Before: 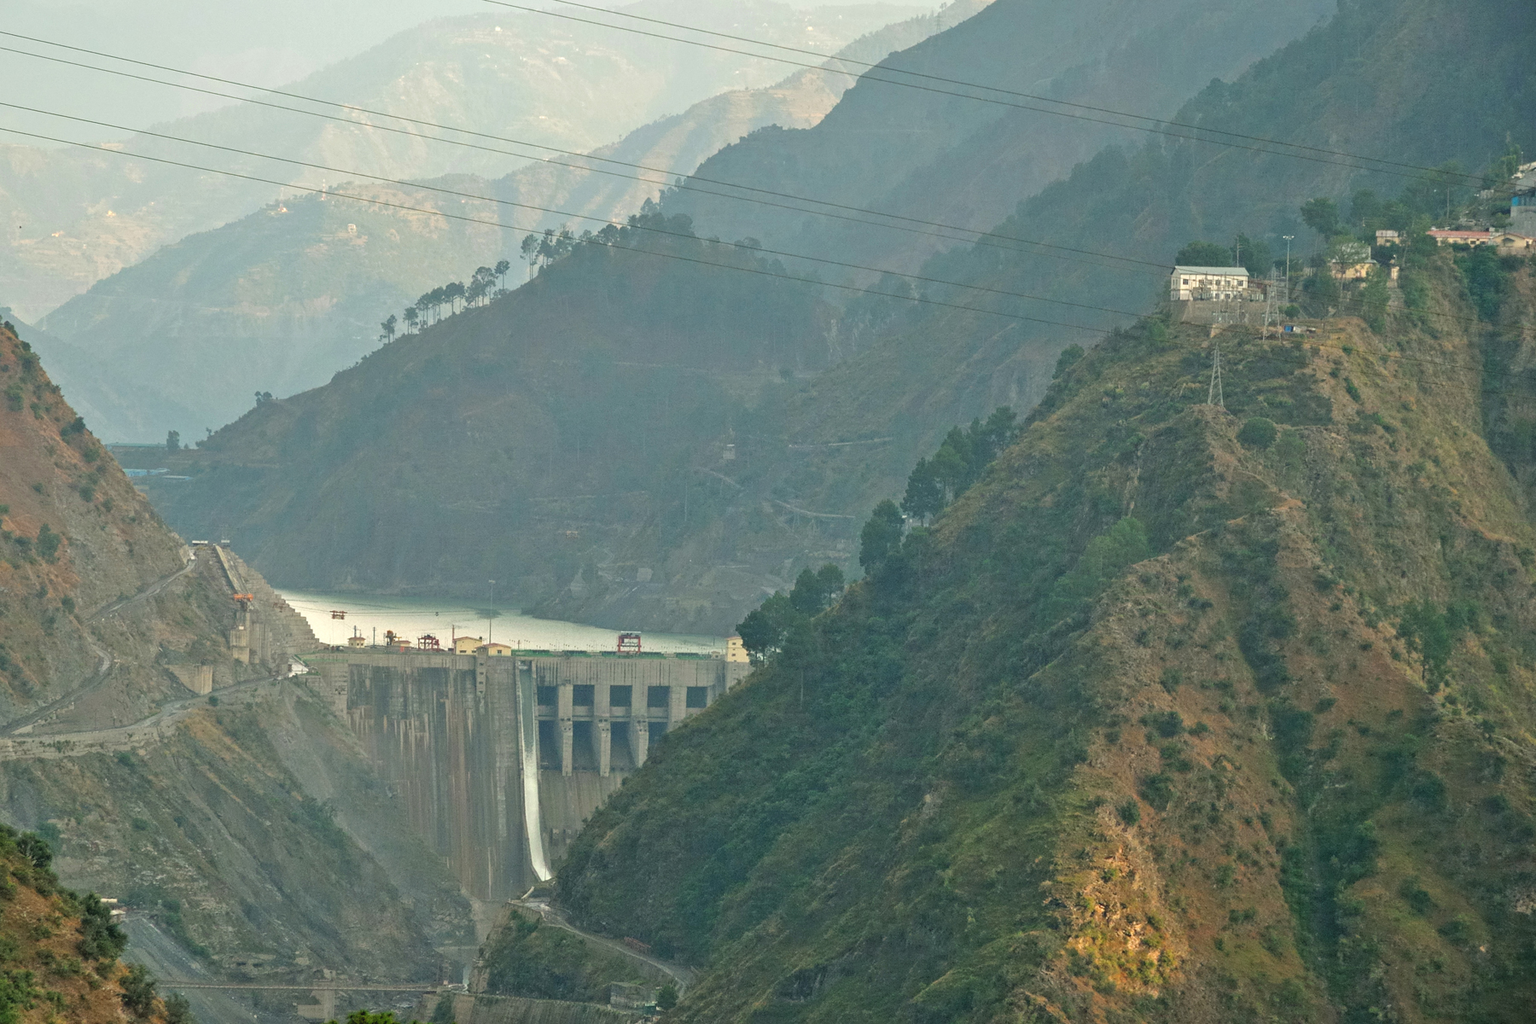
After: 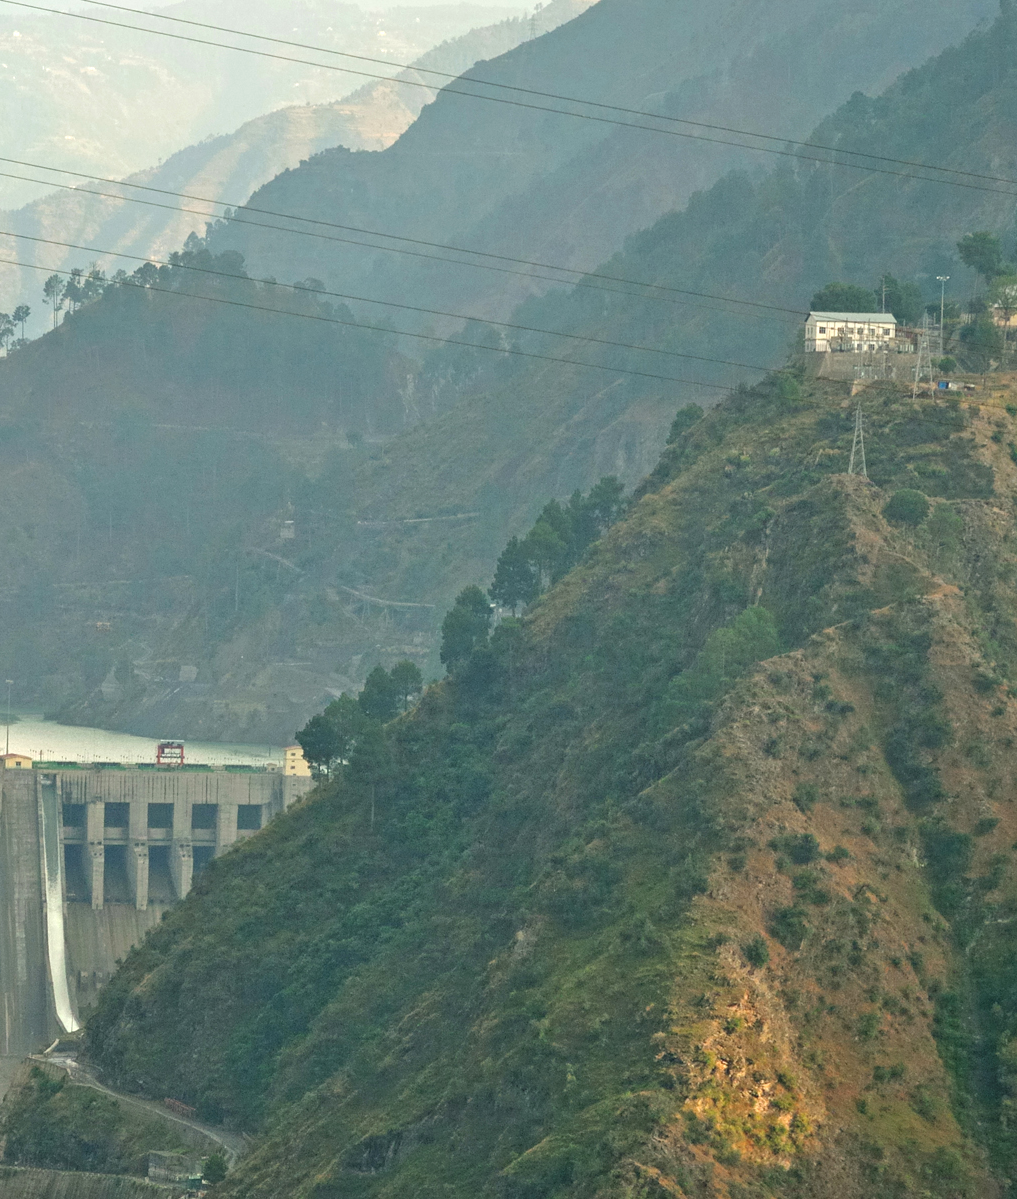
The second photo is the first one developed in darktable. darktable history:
exposure: exposure 0.209 EV, compensate highlight preservation false
crop: left 31.51%, top 0.015%, right 11.949%
